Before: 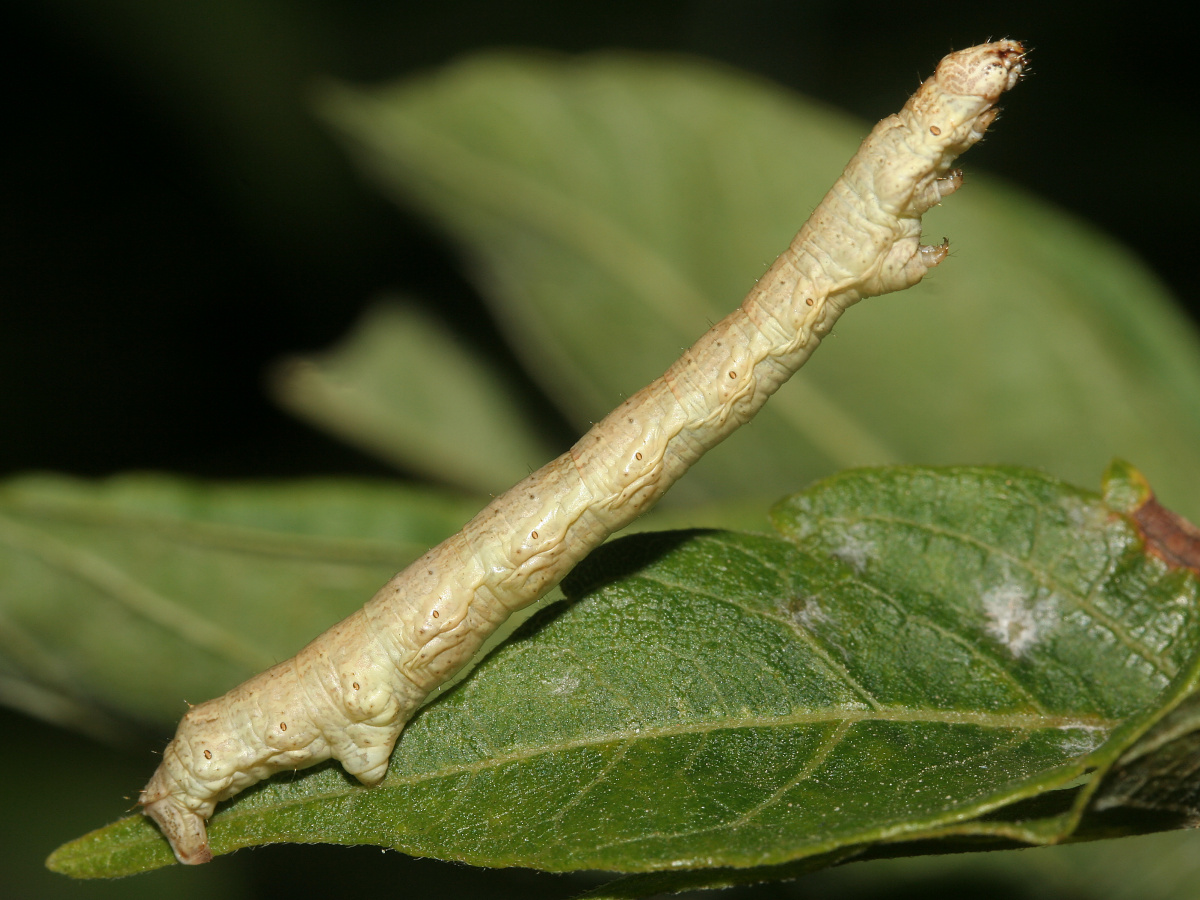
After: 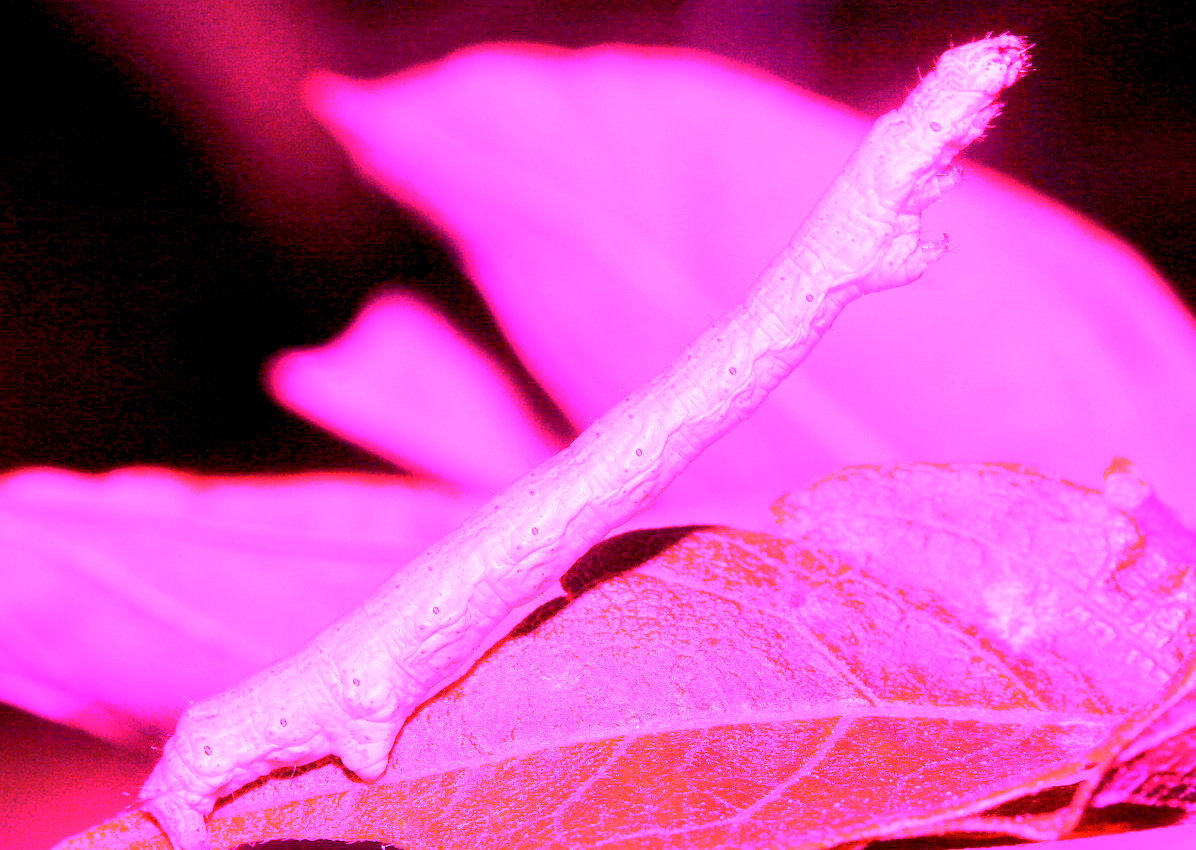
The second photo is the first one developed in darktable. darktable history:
white balance: red 8, blue 8
crop: top 0.448%, right 0.264%, bottom 5.045%
exposure: black level correction 0.009, exposure -0.159 EV, compensate highlight preservation false
